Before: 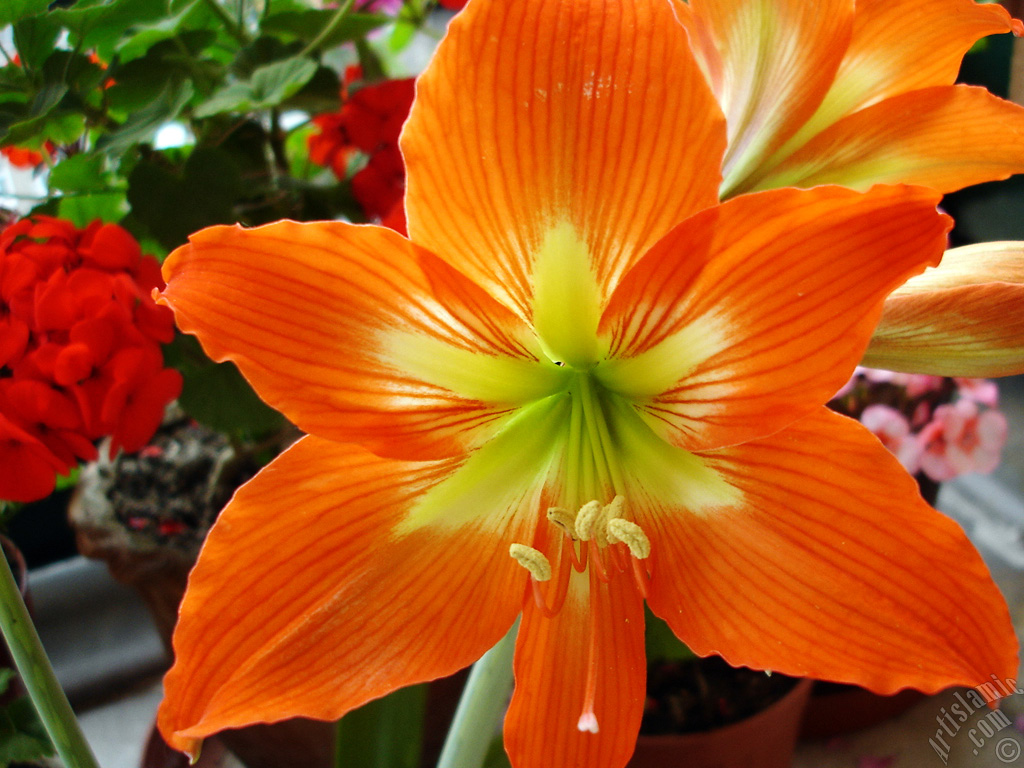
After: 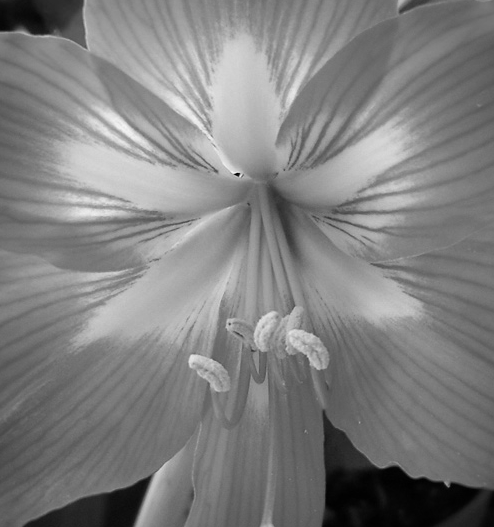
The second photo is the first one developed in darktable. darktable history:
monochrome: on, module defaults
crop: left 31.379%, top 24.658%, right 20.326%, bottom 6.628%
vignetting: automatic ratio true
